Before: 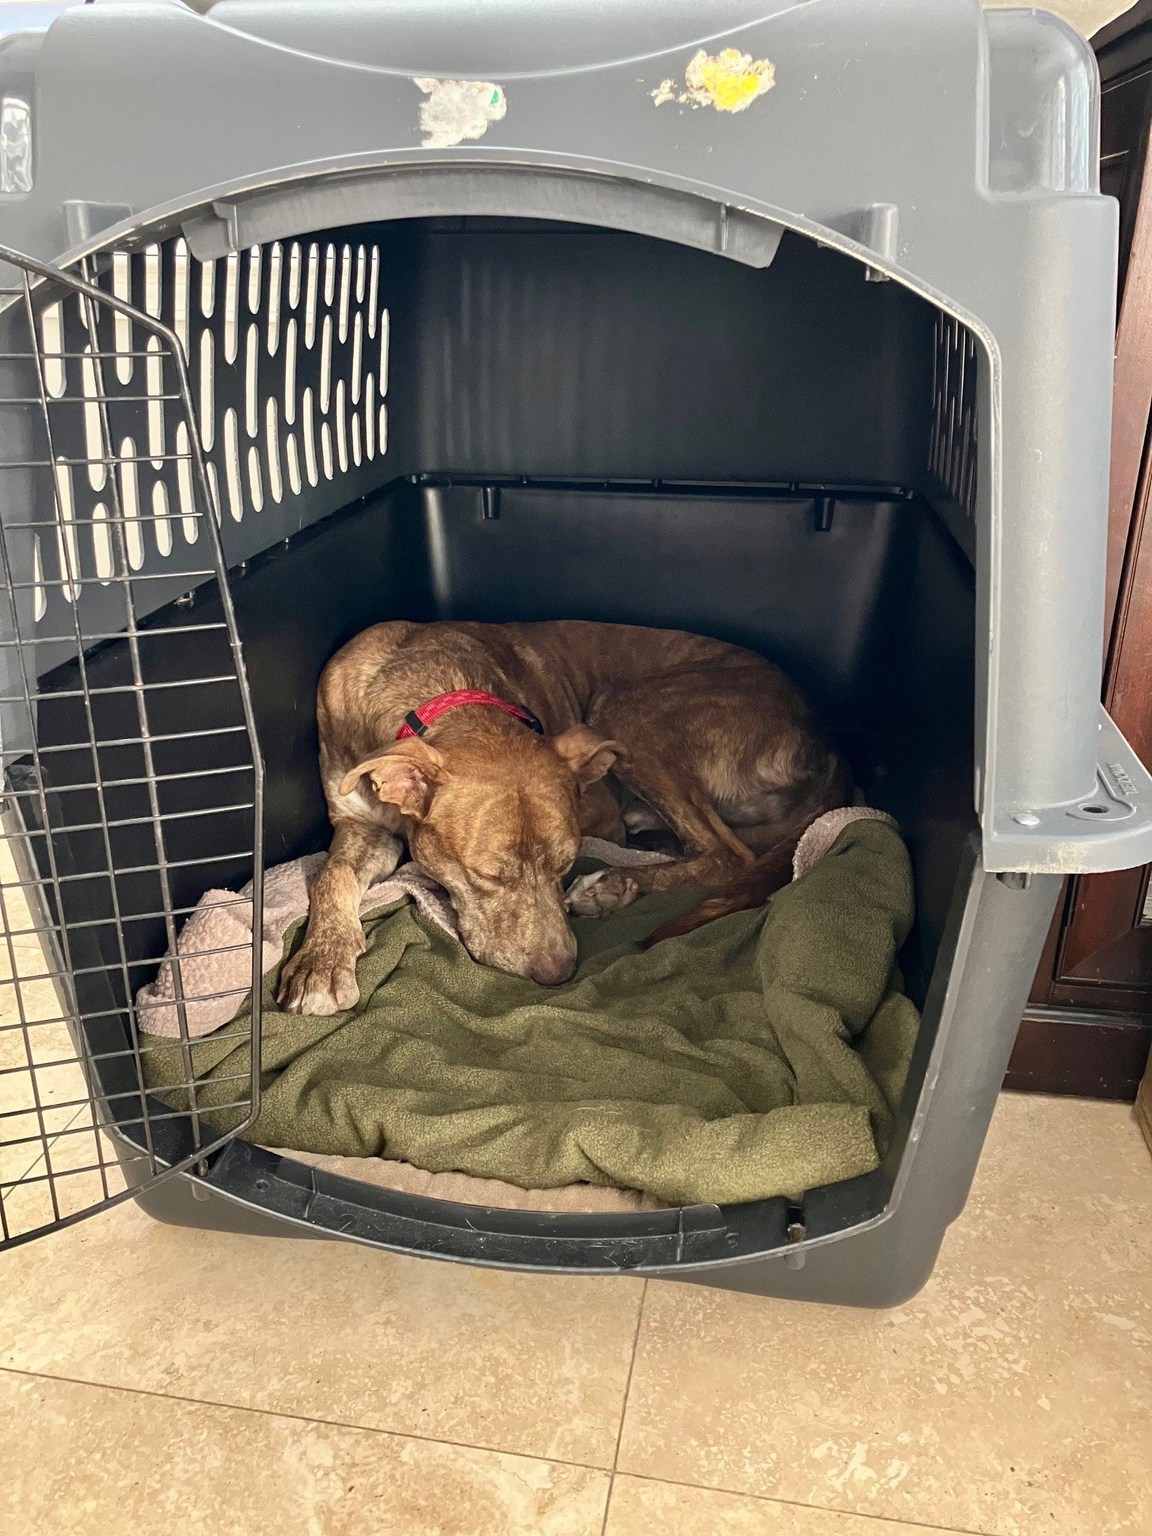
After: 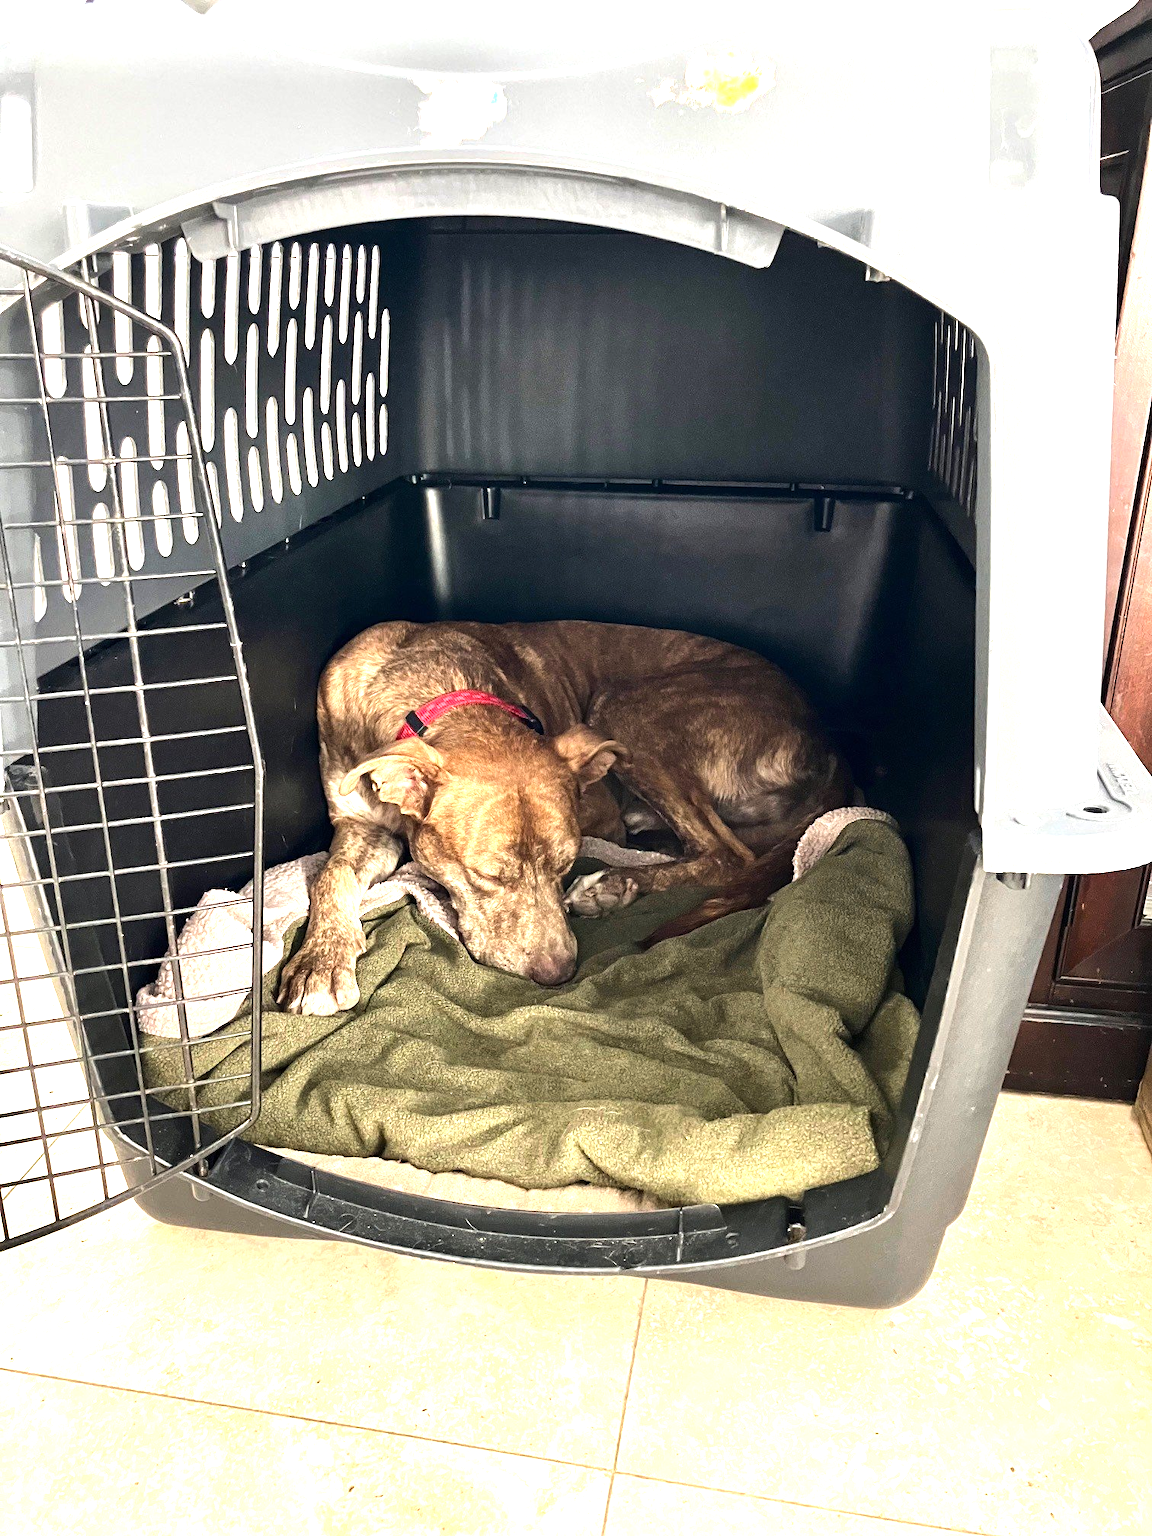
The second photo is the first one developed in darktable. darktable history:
tone equalizer: -8 EV -0.75 EV, -7 EV -0.7 EV, -6 EV -0.6 EV, -5 EV -0.4 EV, -3 EV 0.4 EV, -2 EV 0.6 EV, -1 EV 0.7 EV, +0 EV 0.75 EV, edges refinement/feathering 500, mask exposure compensation -1.57 EV, preserve details no
exposure: exposure 0.7 EV, compensate highlight preservation false
